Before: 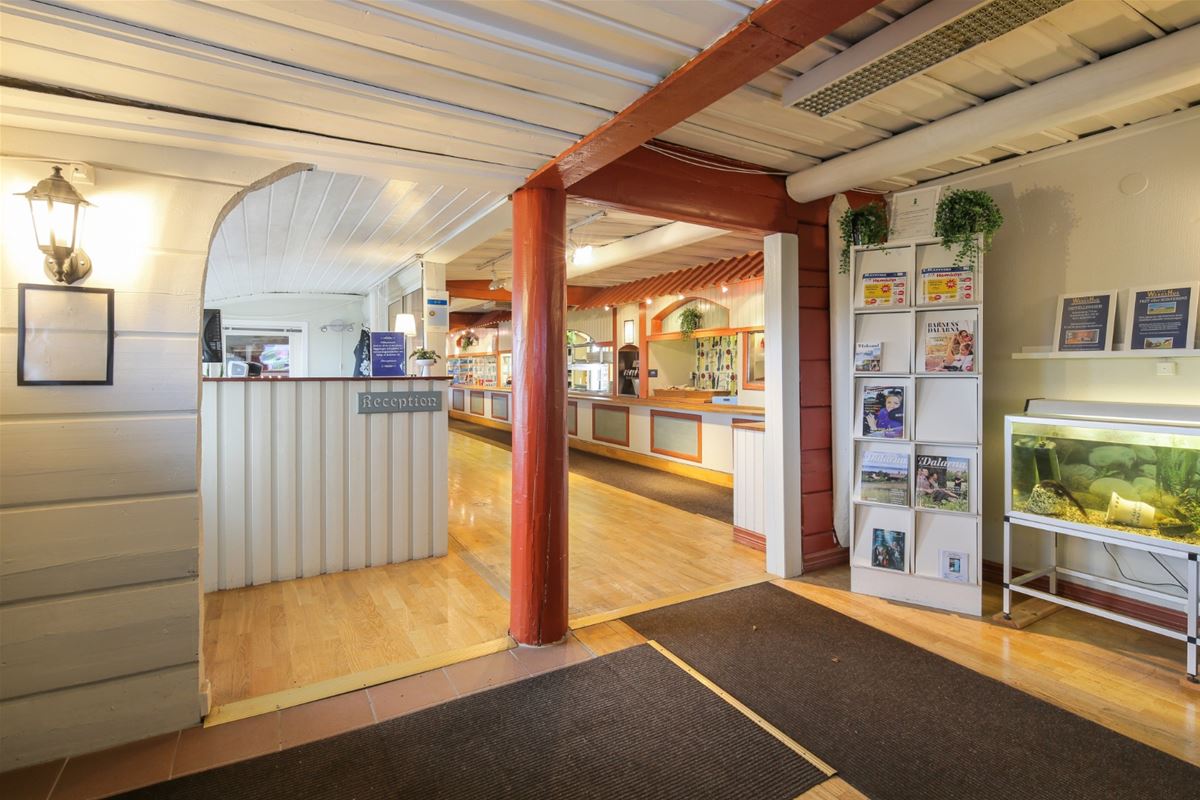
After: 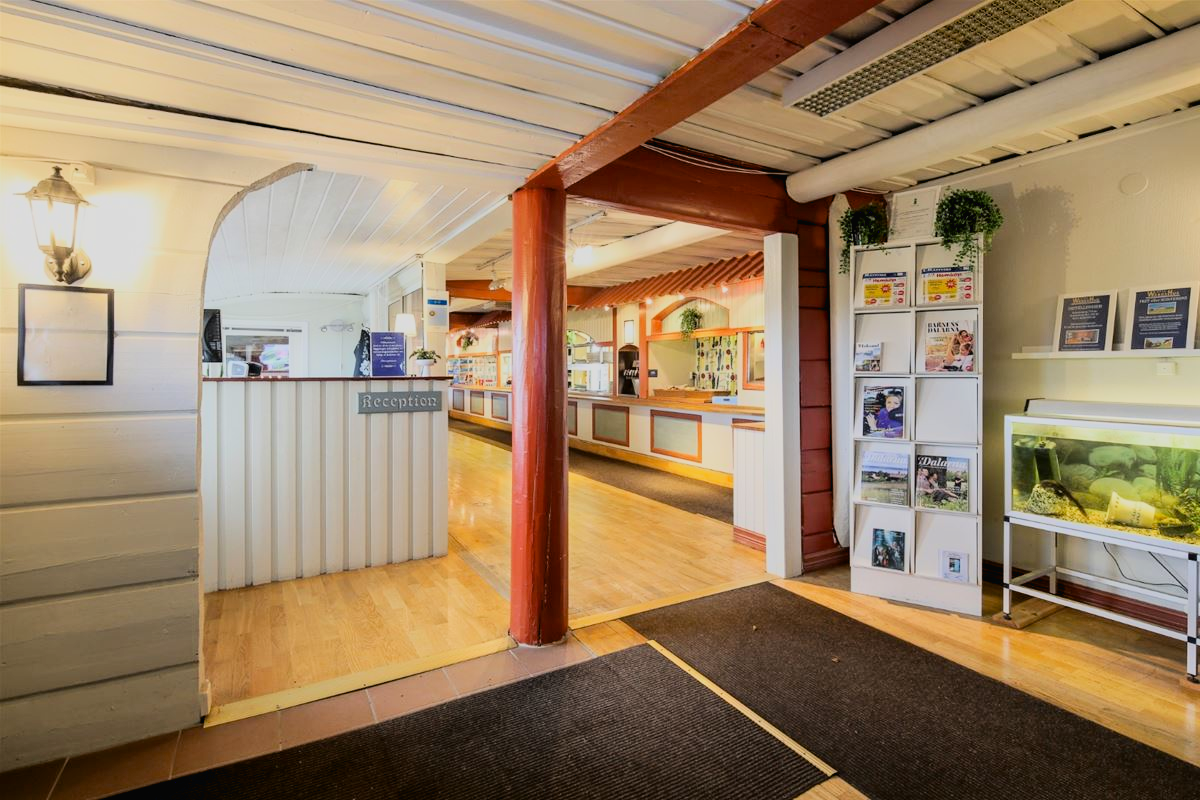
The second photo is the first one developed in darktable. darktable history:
exposure: black level correction 0.009, exposure -0.166 EV, compensate exposure bias true, compensate highlight preservation false
tone curve: curves: ch0 [(0, 0.013) (0.104, 0.103) (0.258, 0.267) (0.448, 0.487) (0.709, 0.794) (0.895, 0.915) (0.994, 0.971)]; ch1 [(0, 0) (0.335, 0.298) (0.446, 0.413) (0.488, 0.484) (0.515, 0.508) (0.584, 0.623) (0.635, 0.661) (1, 1)]; ch2 [(0, 0) (0.314, 0.306) (0.436, 0.447) (0.502, 0.503) (0.538, 0.541) (0.568, 0.603) (0.641, 0.635) (0.717, 0.701) (1, 1)], color space Lab, linked channels, preserve colors none
filmic rgb: black relative exposure -7.65 EV, white relative exposure 4.56 EV, hardness 3.61, color science v6 (2022)
